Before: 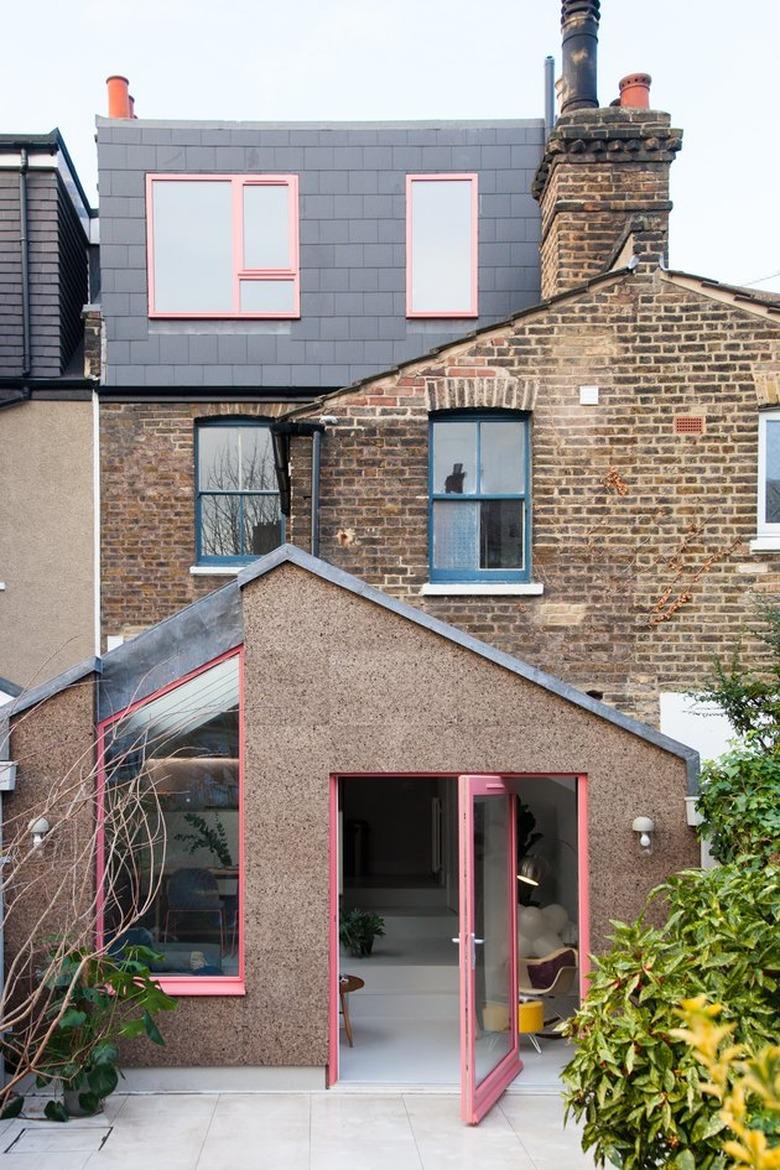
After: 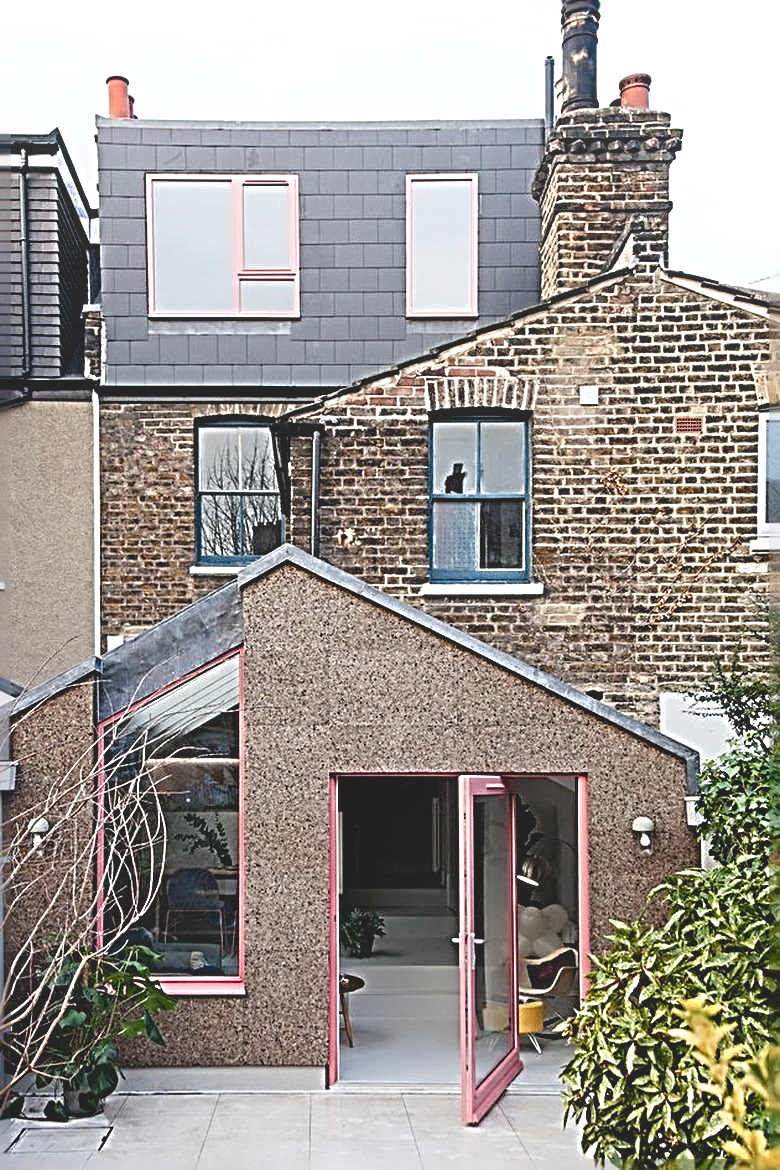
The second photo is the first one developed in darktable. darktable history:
color balance rgb: global offset › luminance -0.478%, linear chroma grading › shadows -1.703%, linear chroma grading › highlights -14.881%, linear chroma grading › global chroma -9.374%, linear chroma grading › mid-tones -9.611%, perceptual saturation grading › global saturation 1.355%, perceptual saturation grading › highlights -1.826%, perceptual saturation grading › mid-tones 4.681%, perceptual saturation grading › shadows 8.837%, global vibrance 6.442%, contrast 12.388%, saturation formula JzAzBz (2021)
sharpen: radius 4.015, amount 1.992
local contrast: detail 71%
